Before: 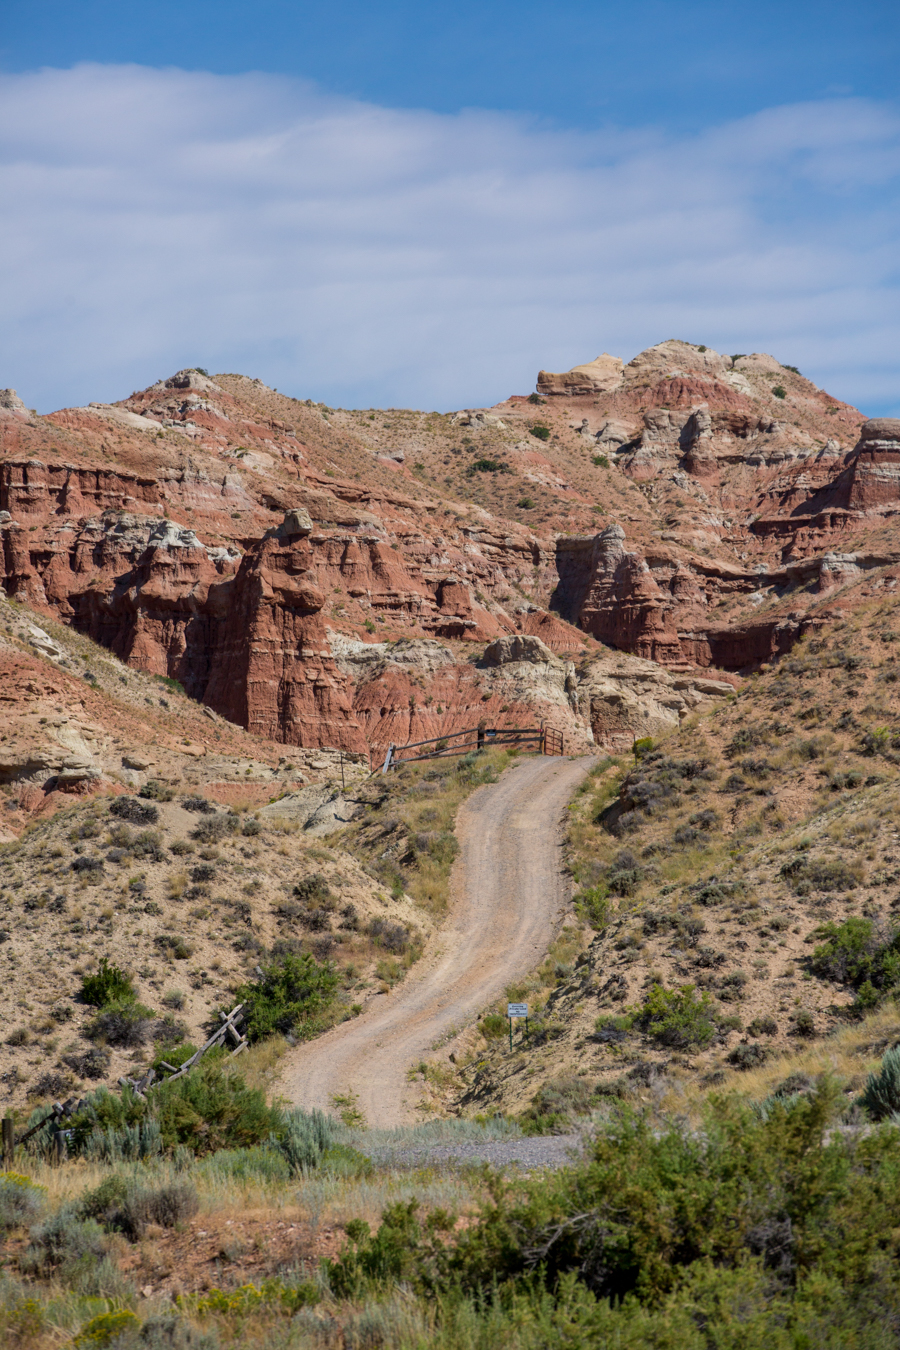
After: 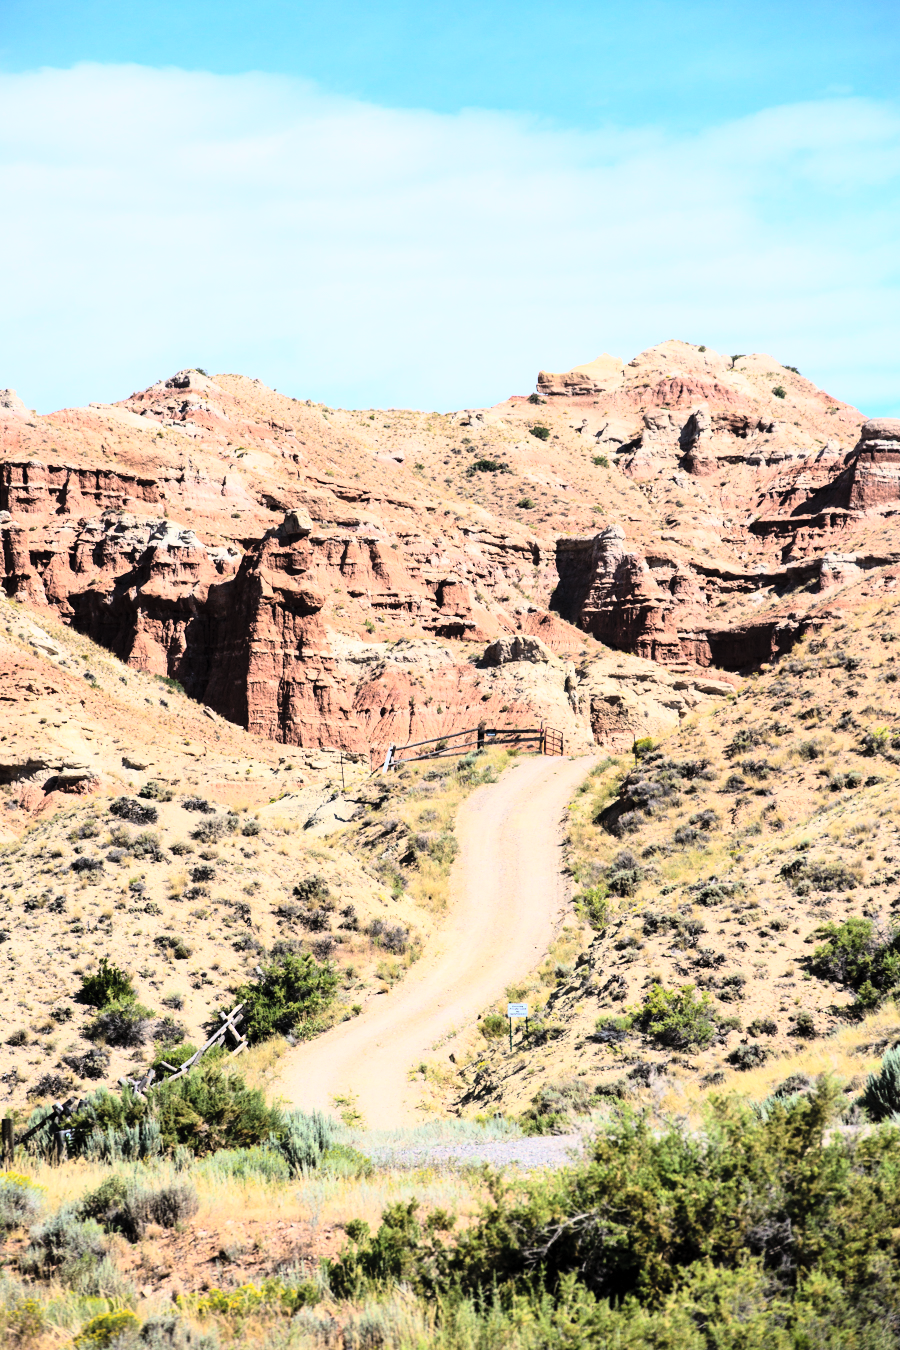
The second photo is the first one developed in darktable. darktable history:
rgb curve: curves: ch0 [(0, 0) (0.21, 0.15) (0.24, 0.21) (0.5, 0.75) (0.75, 0.96) (0.89, 0.99) (1, 1)]; ch1 [(0, 0.02) (0.21, 0.13) (0.25, 0.2) (0.5, 0.67) (0.75, 0.9) (0.89, 0.97) (1, 1)]; ch2 [(0, 0.02) (0.21, 0.13) (0.25, 0.2) (0.5, 0.67) (0.75, 0.9) (0.89, 0.97) (1, 1)], compensate middle gray true
contrast brightness saturation: contrast 0.14, brightness 0.21
